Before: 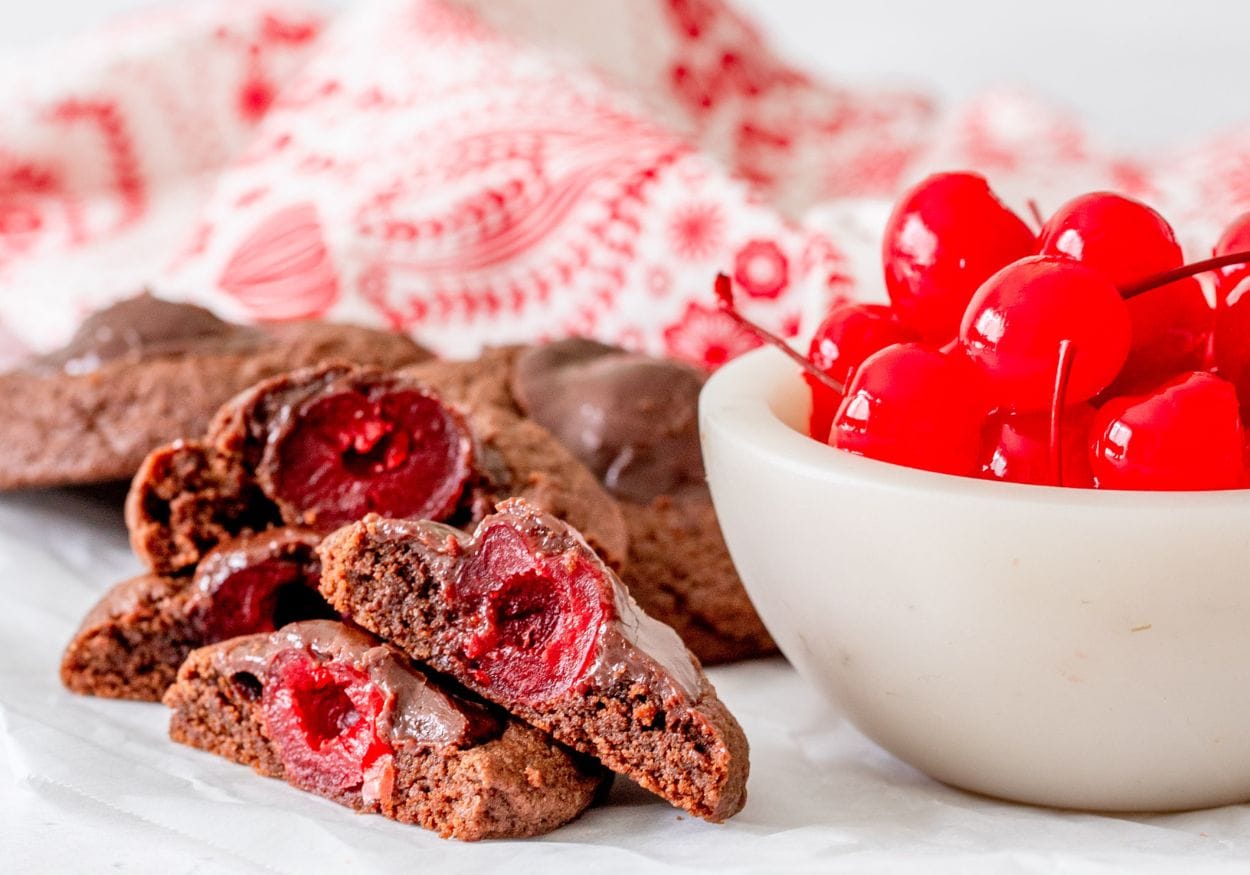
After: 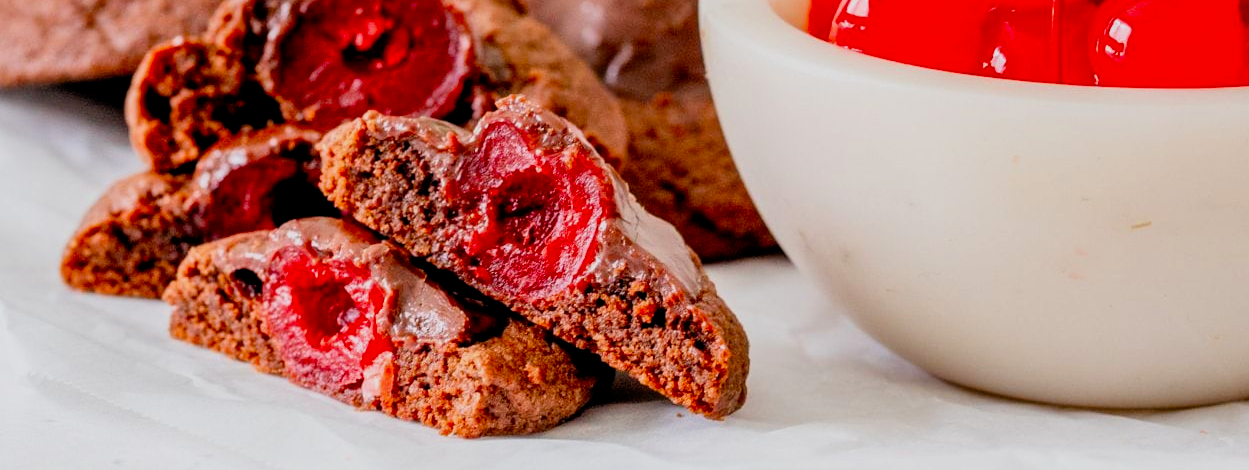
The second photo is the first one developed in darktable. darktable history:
crop and rotate: top 46.237%
tone equalizer: on, module defaults
filmic rgb: black relative exposure -7.75 EV, white relative exposure 4.4 EV, threshold 3 EV, target black luminance 0%, hardness 3.76, latitude 50.51%, contrast 1.074, highlights saturation mix 10%, shadows ↔ highlights balance -0.22%, color science v4 (2020), enable highlight reconstruction true
